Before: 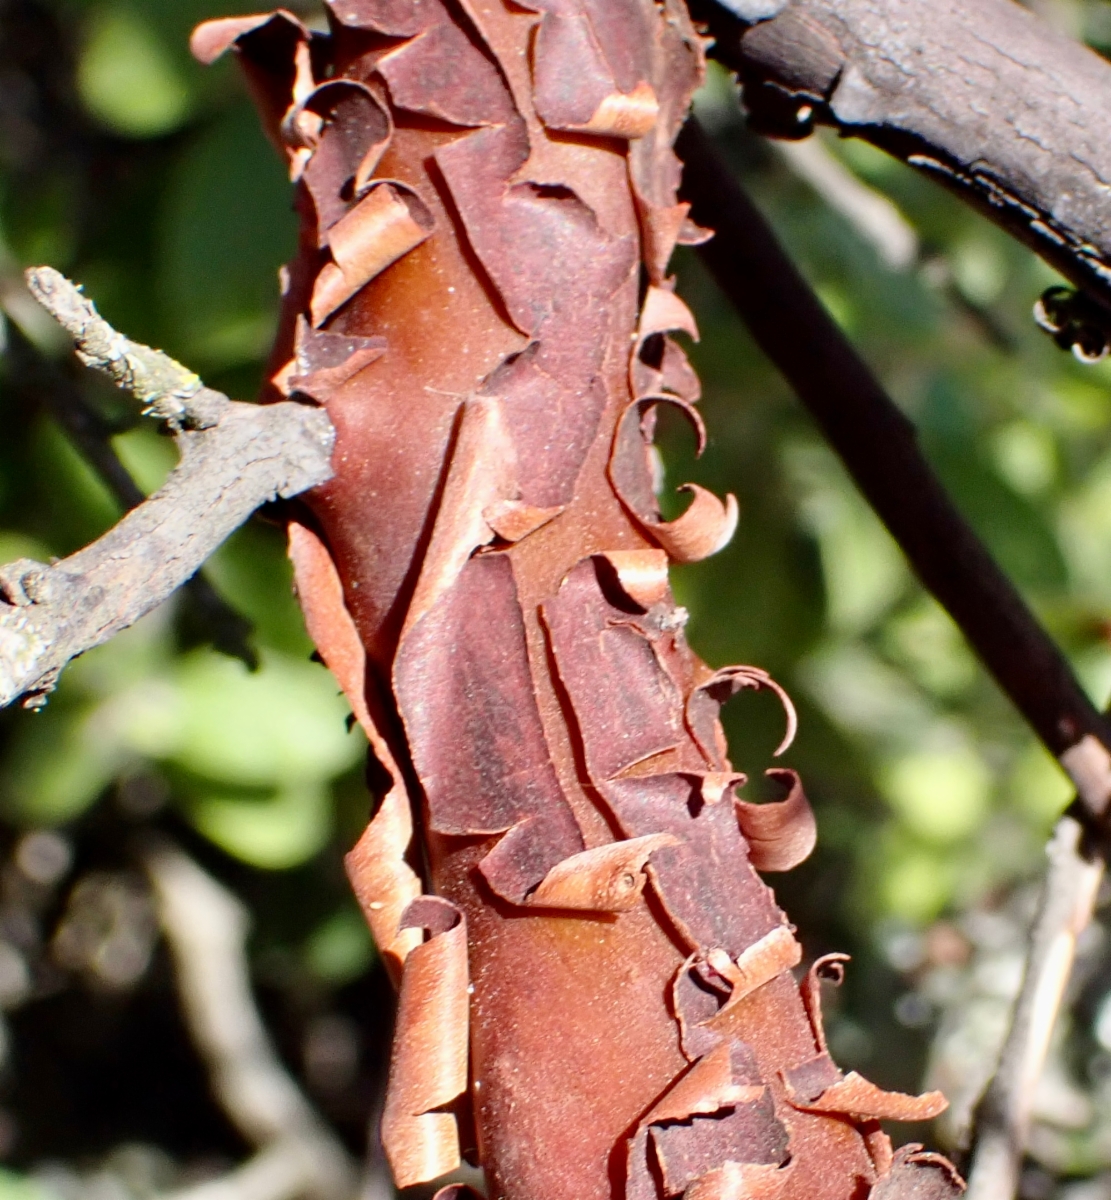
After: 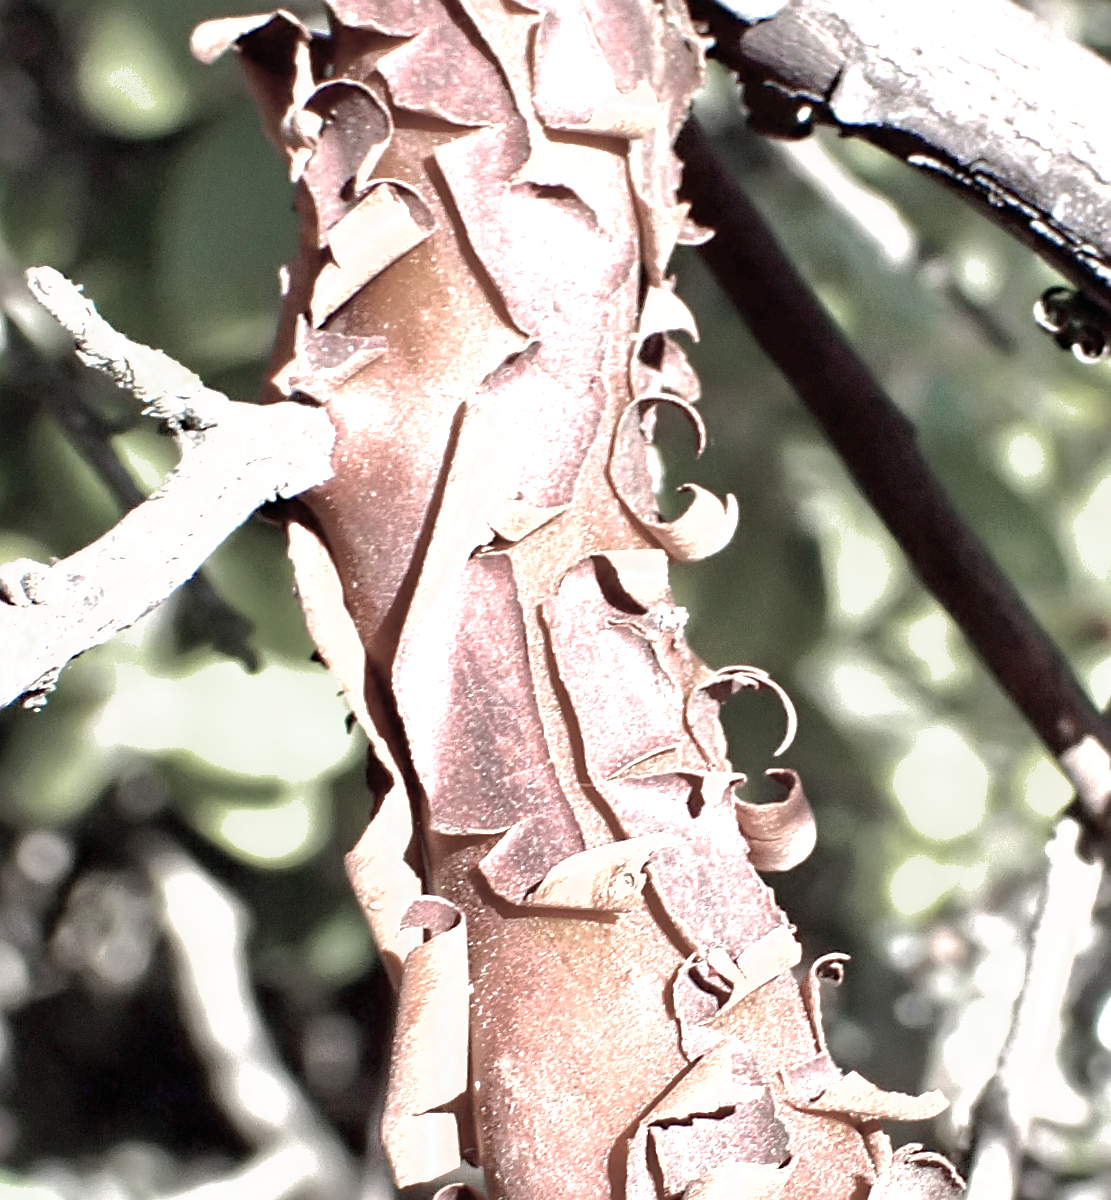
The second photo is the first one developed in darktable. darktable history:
exposure: black level correction 0, exposure 1.2 EV, compensate highlight preservation false
sharpen: on, module defaults
shadows and highlights: on, module defaults
color zones: curves: ch0 [(0, 0.613) (0.01, 0.613) (0.245, 0.448) (0.498, 0.529) (0.642, 0.665) (0.879, 0.777) (0.99, 0.613)]; ch1 [(0, 0.272) (0.219, 0.127) (0.724, 0.346)]
